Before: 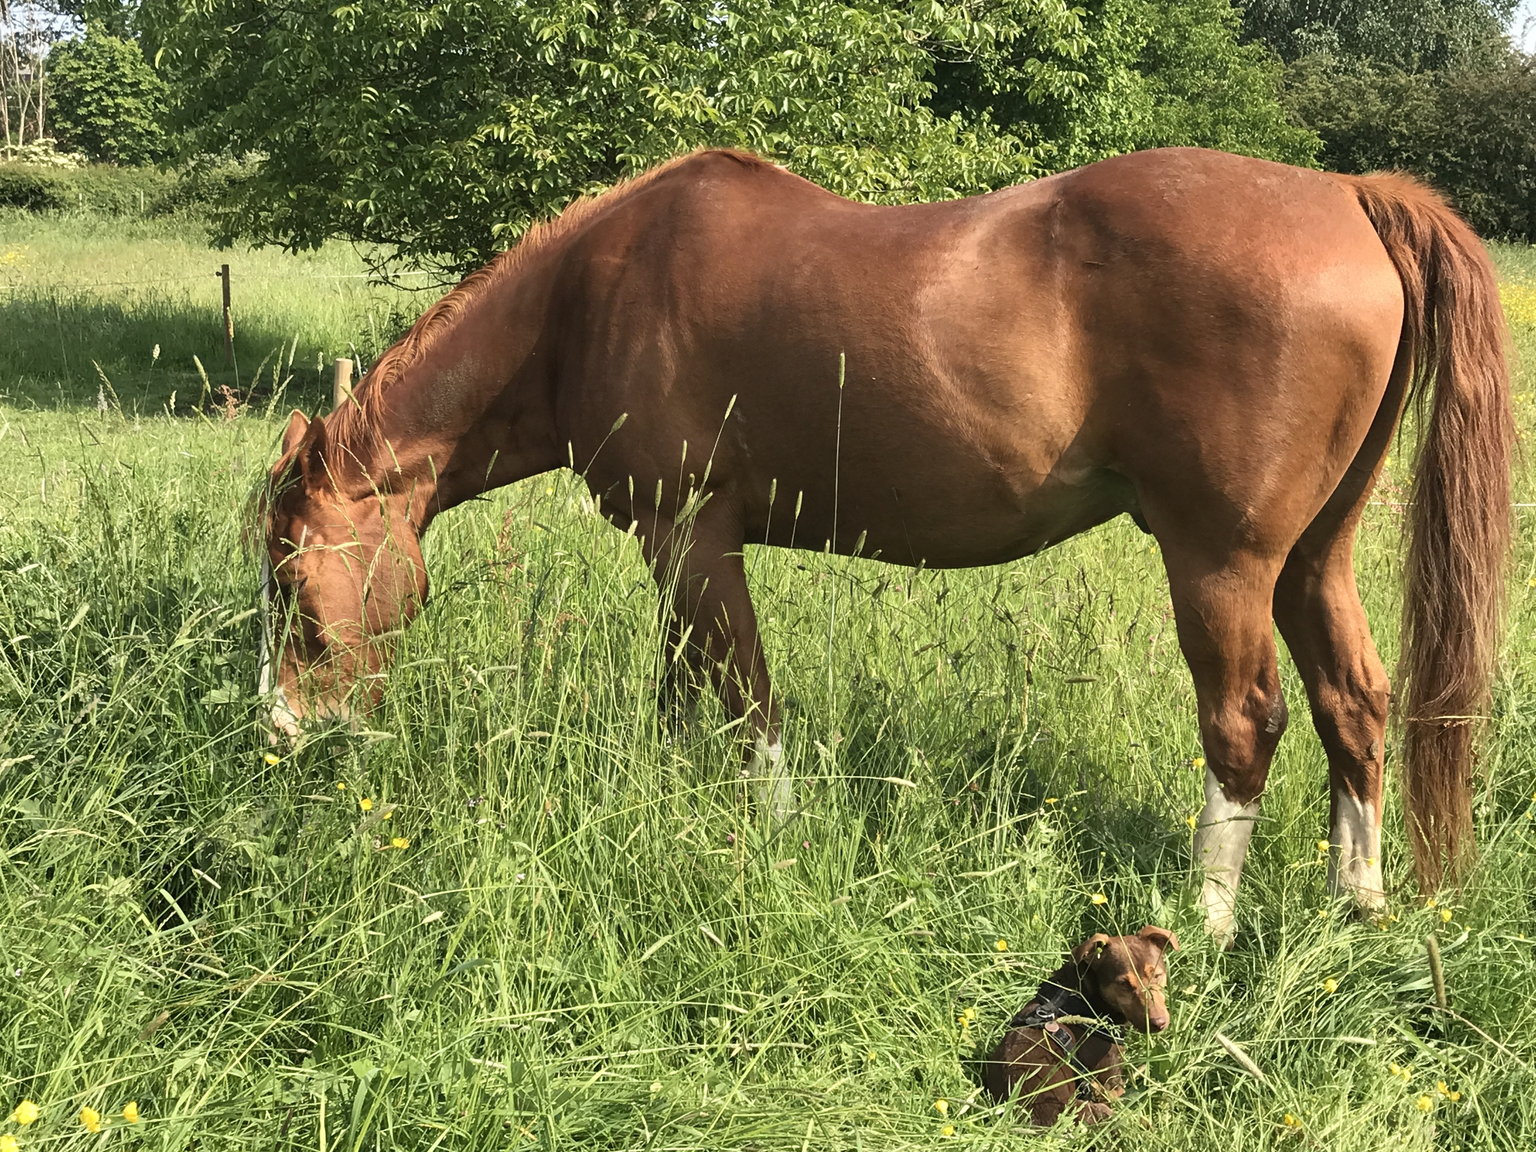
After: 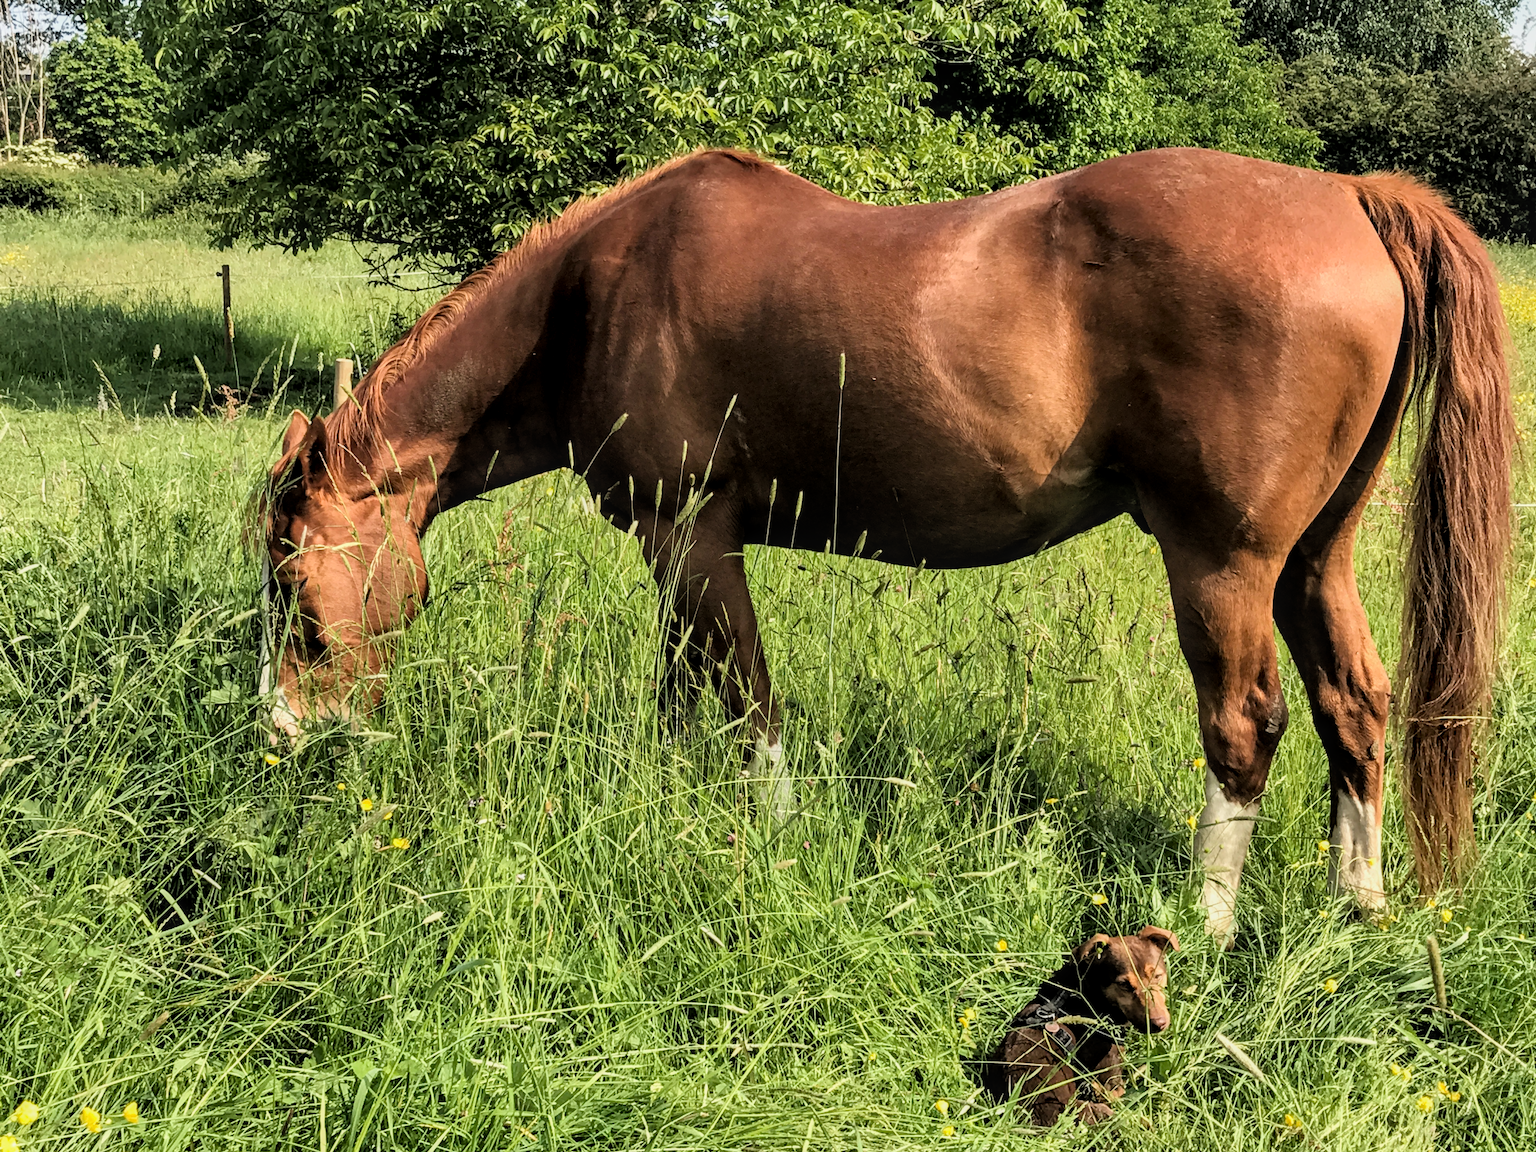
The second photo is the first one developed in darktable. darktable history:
filmic rgb: black relative exposure -3.92 EV, white relative exposure 3.14 EV, hardness 2.87
local contrast: on, module defaults
